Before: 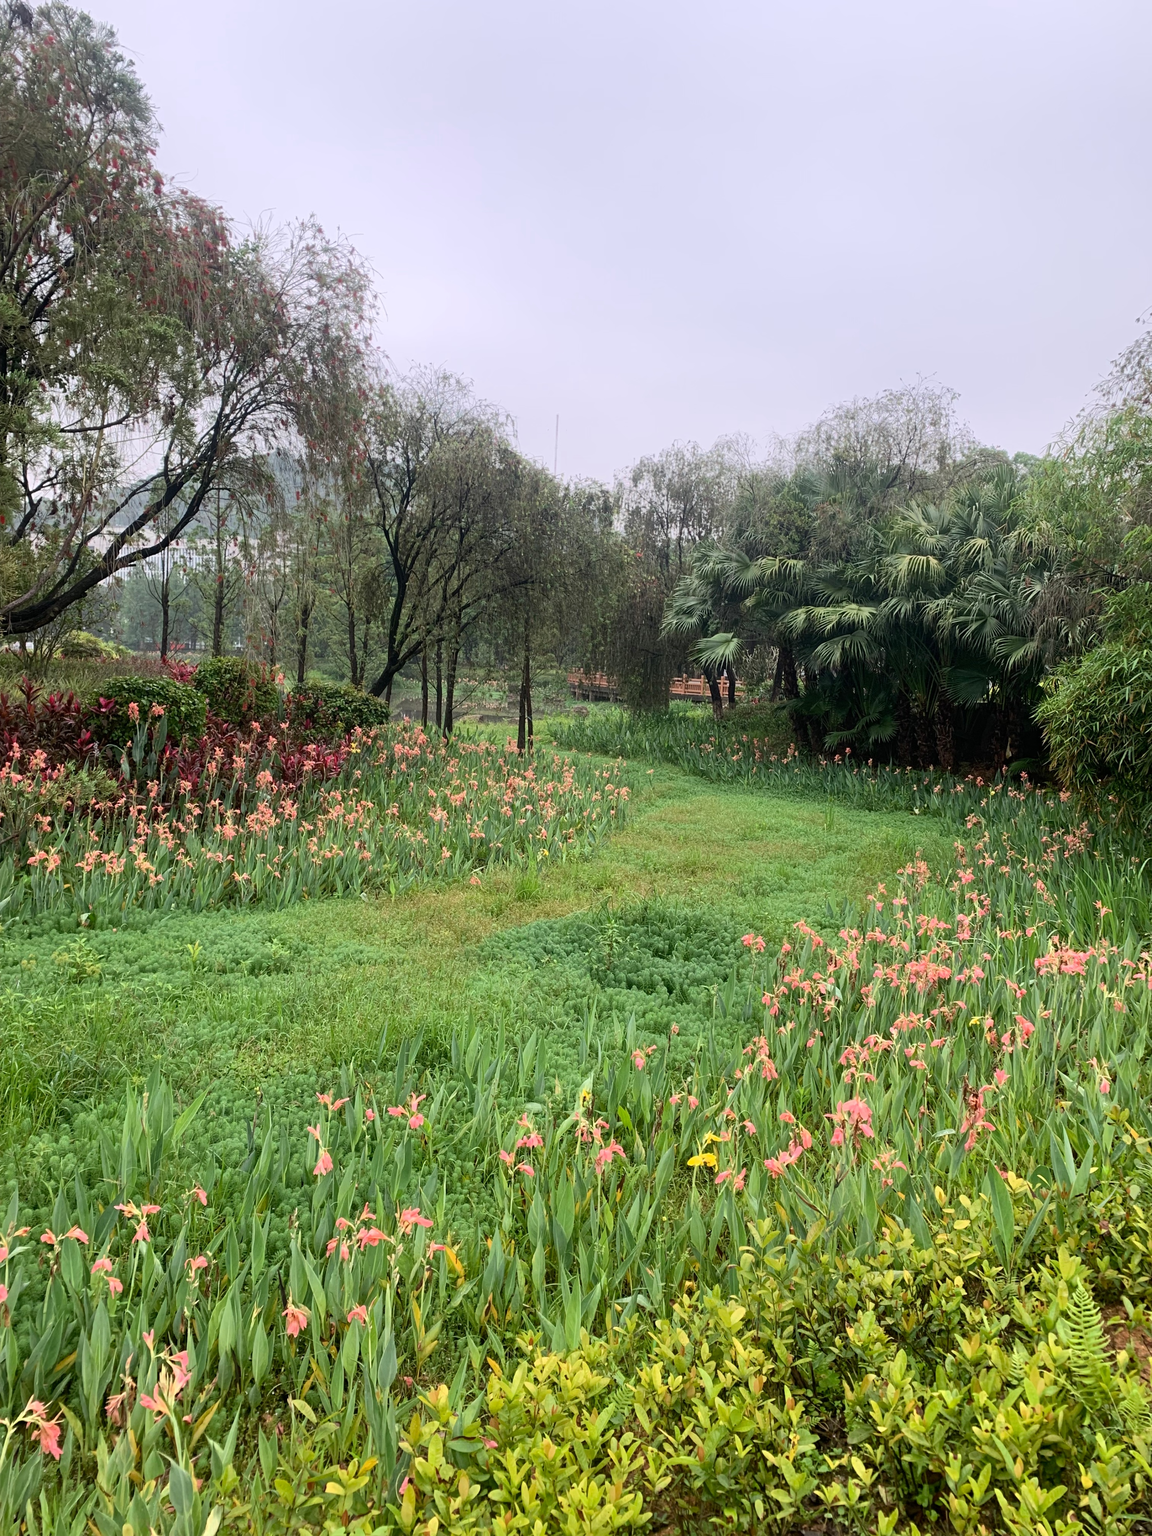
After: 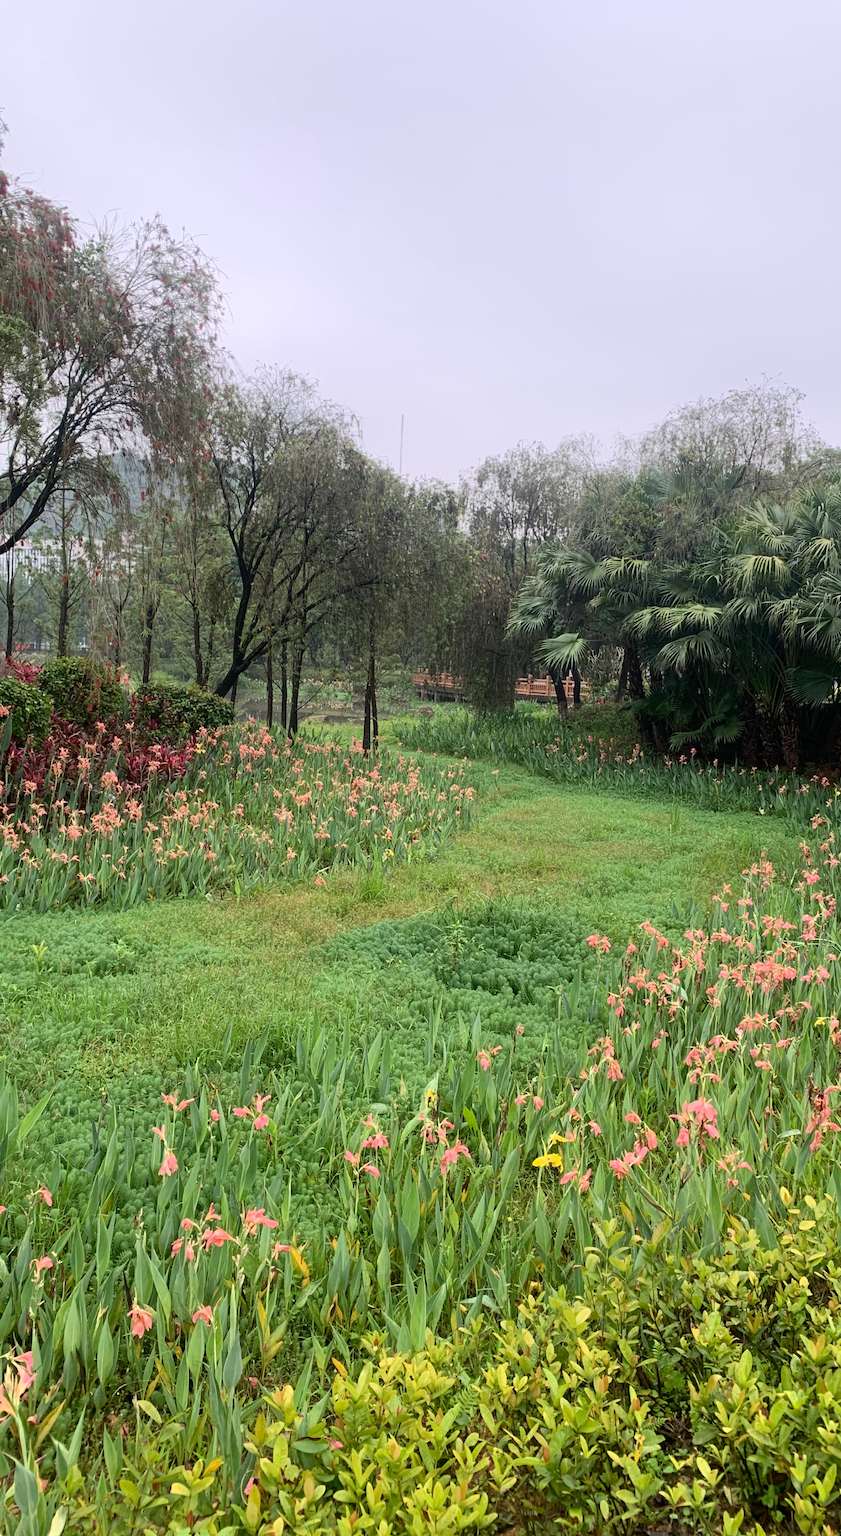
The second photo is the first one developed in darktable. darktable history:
crop: left 13.483%, right 13.447%
